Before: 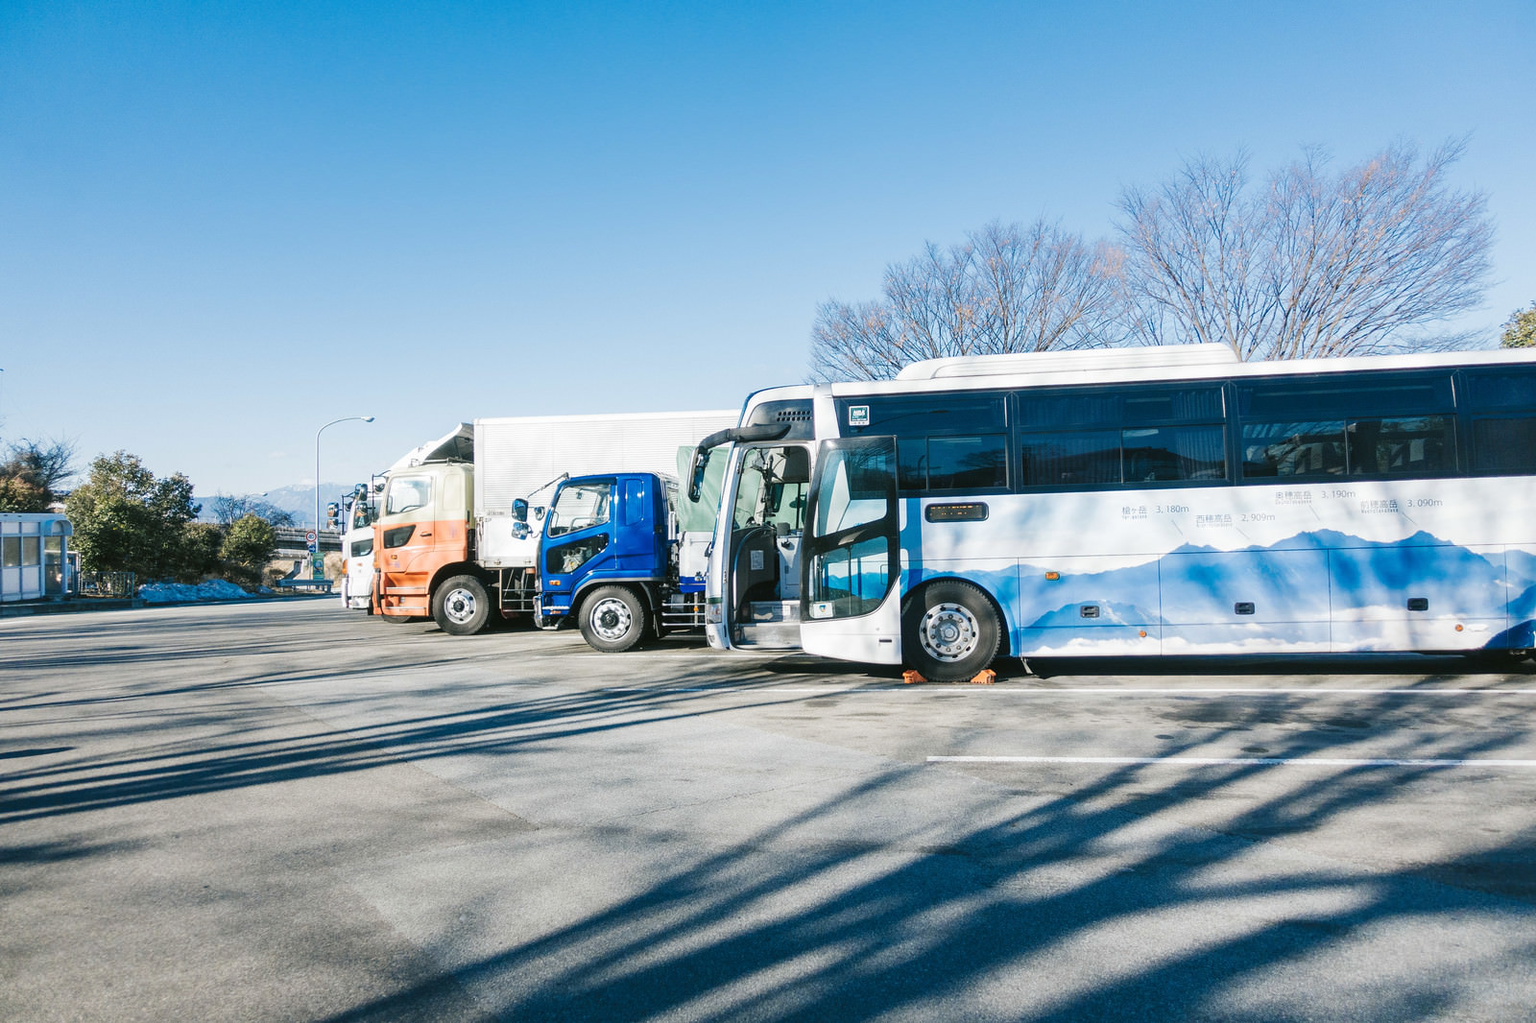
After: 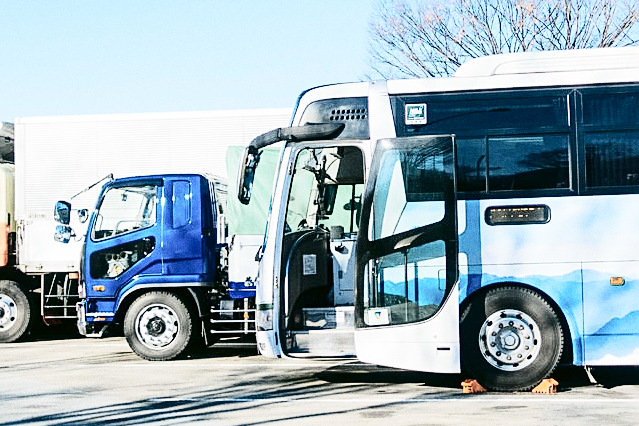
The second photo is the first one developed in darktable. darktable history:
sharpen: on, module defaults
crop: left 30%, top 30%, right 30%, bottom 30%
grain: on, module defaults
tone curve: curves: ch0 [(0, 0) (0.003, 0.001) (0.011, 0.004) (0.025, 0.009) (0.044, 0.016) (0.069, 0.025) (0.1, 0.036) (0.136, 0.059) (0.177, 0.103) (0.224, 0.175) (0.277, 0.274) (0.335, 0.395) (0.399, 0.52) (0.468, 0.635) (0.543, 0.733) (0.623, 0.817) (0.709, 0.888) (0.801, 0.93) (0.898, 0.964) (1, 1)], color space Lab, independent channels, preserve colors none
